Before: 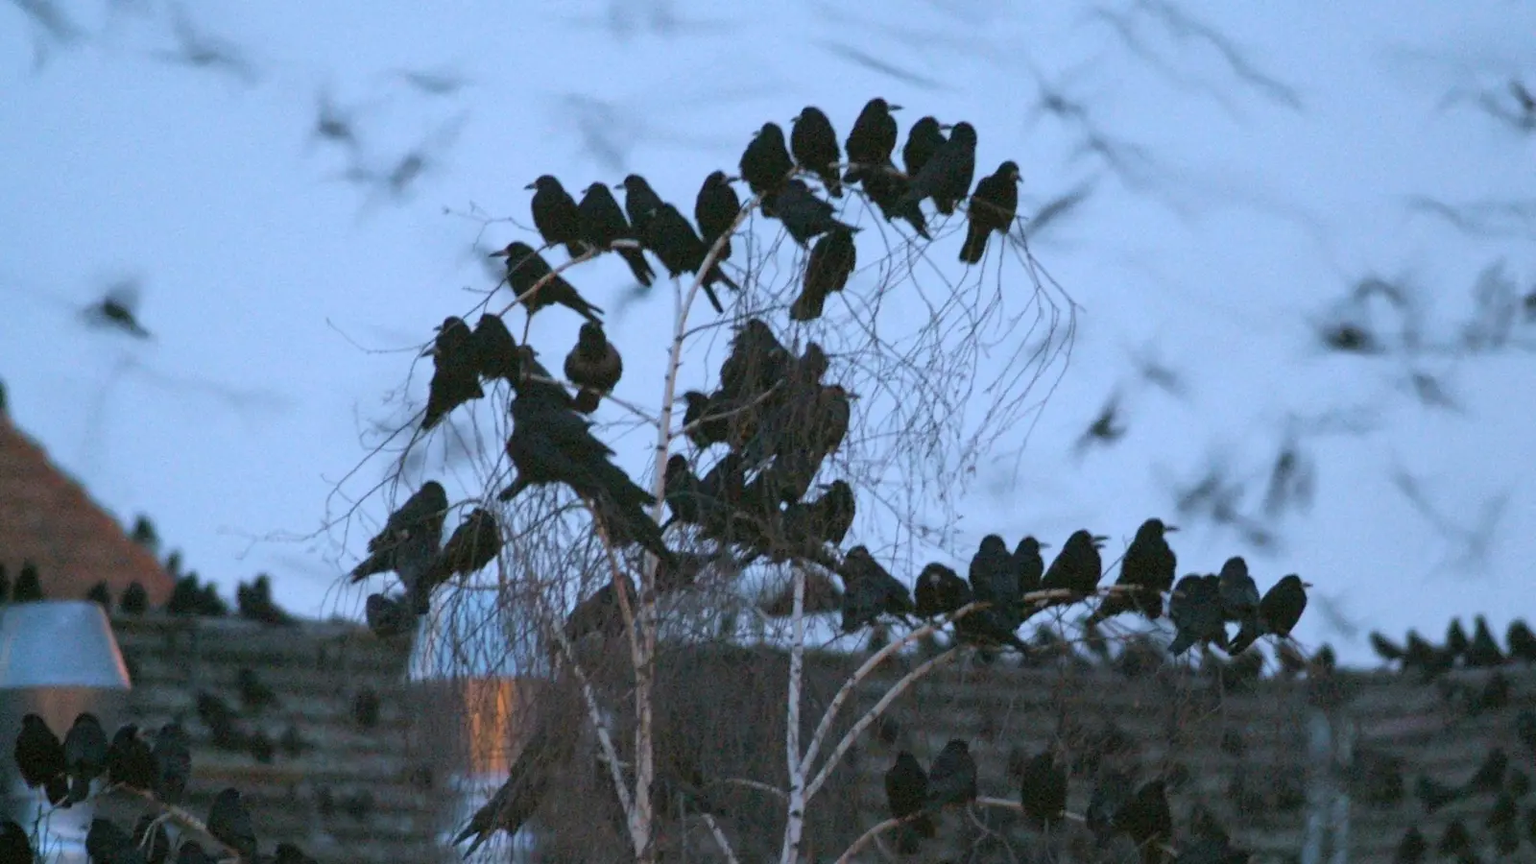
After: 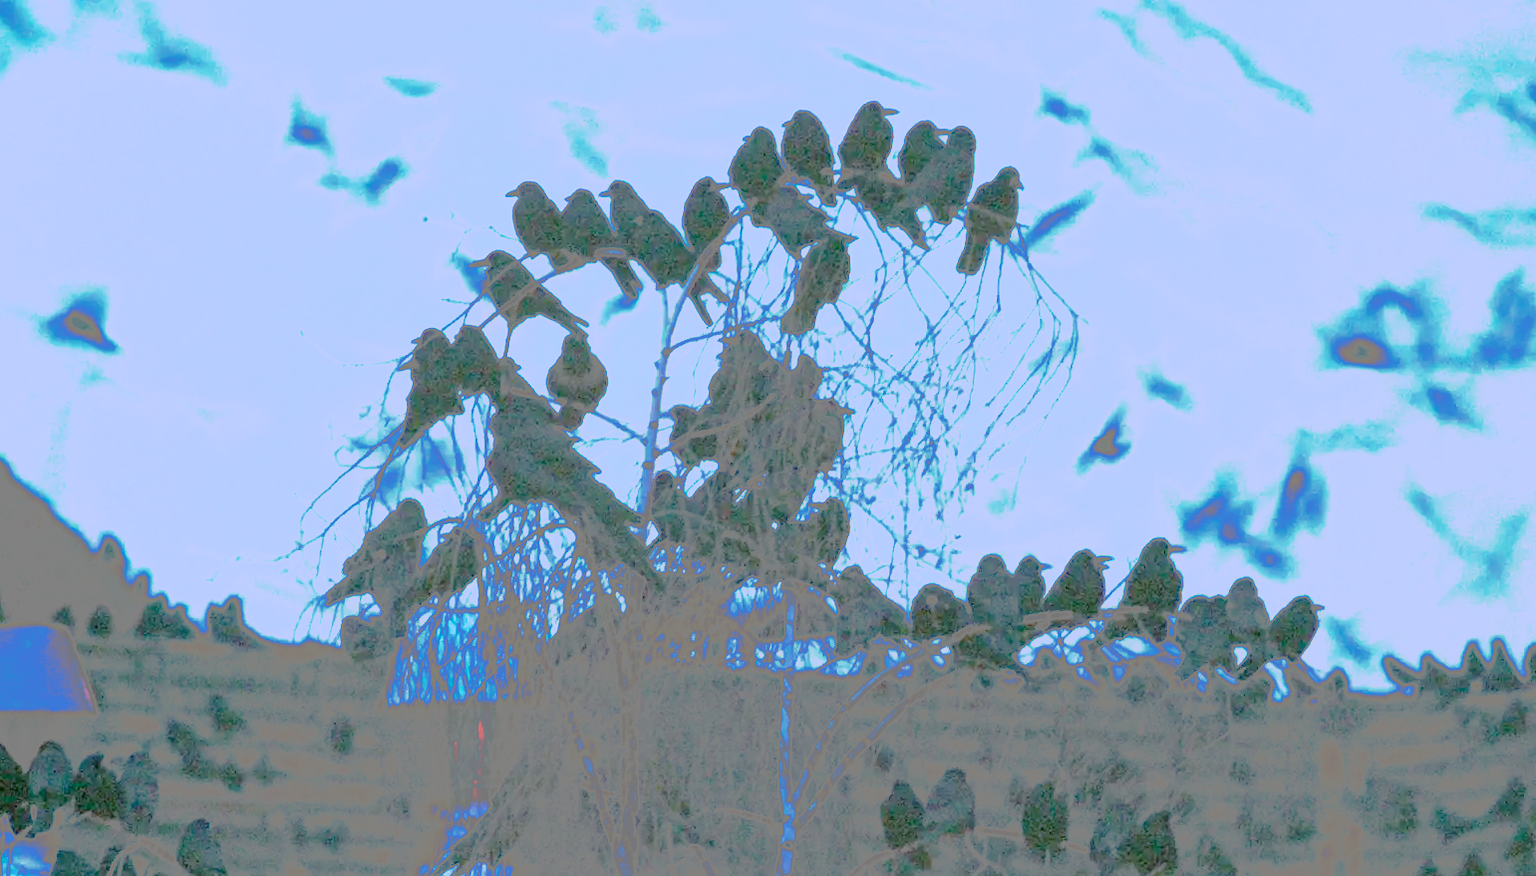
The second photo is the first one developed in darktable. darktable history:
color balance: output saturation 110%
color calibration: illuminant F (fluorescent), F source F9 (Cool White Deluxe 4150 K) – high CRI, x 0.374, y 0.373, temperature 4158.34 K
crop and rotate: left 2.536%, right 1.107%, bottom 2.246%
tone curve: curves: ch0 [(0, 0) (0.003, 0.011) (0.011, 0.043) (0.025, 0.133) (0.044, 0.226) (0.069, 0.303) (0.1, 0.371) (0.136, 0.429) (0.177, 0.482) (0.224, 0.516) (0.277, 0.539) (0.335, 0.535) (0.399, 0.517) (0.468, 0.498) (0.543, 0.523) (0.623, 0.655) (0.709, 0.83) (0.801, 0.827) (0.898, 0.89) (1, 1)], preserve colors none
